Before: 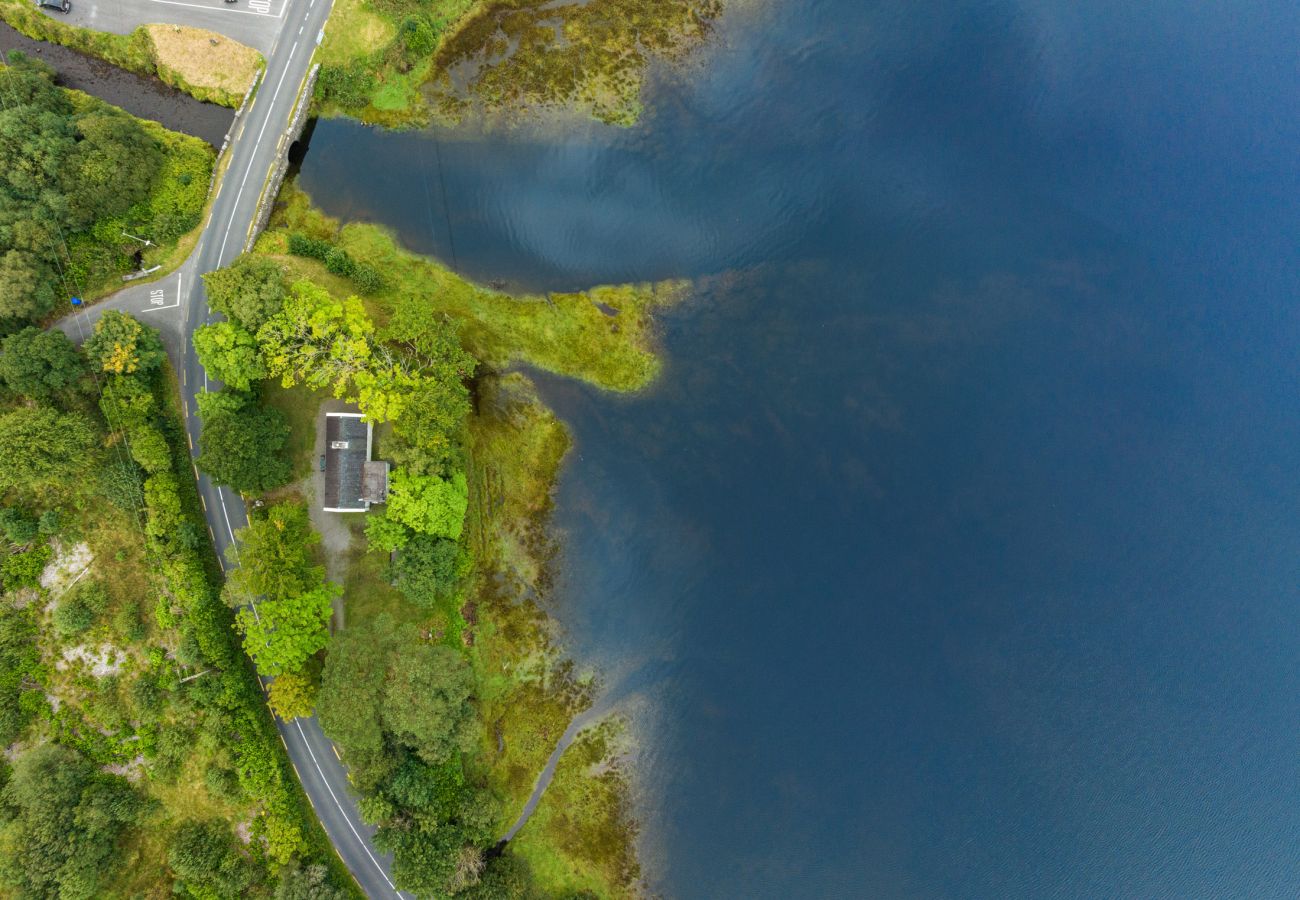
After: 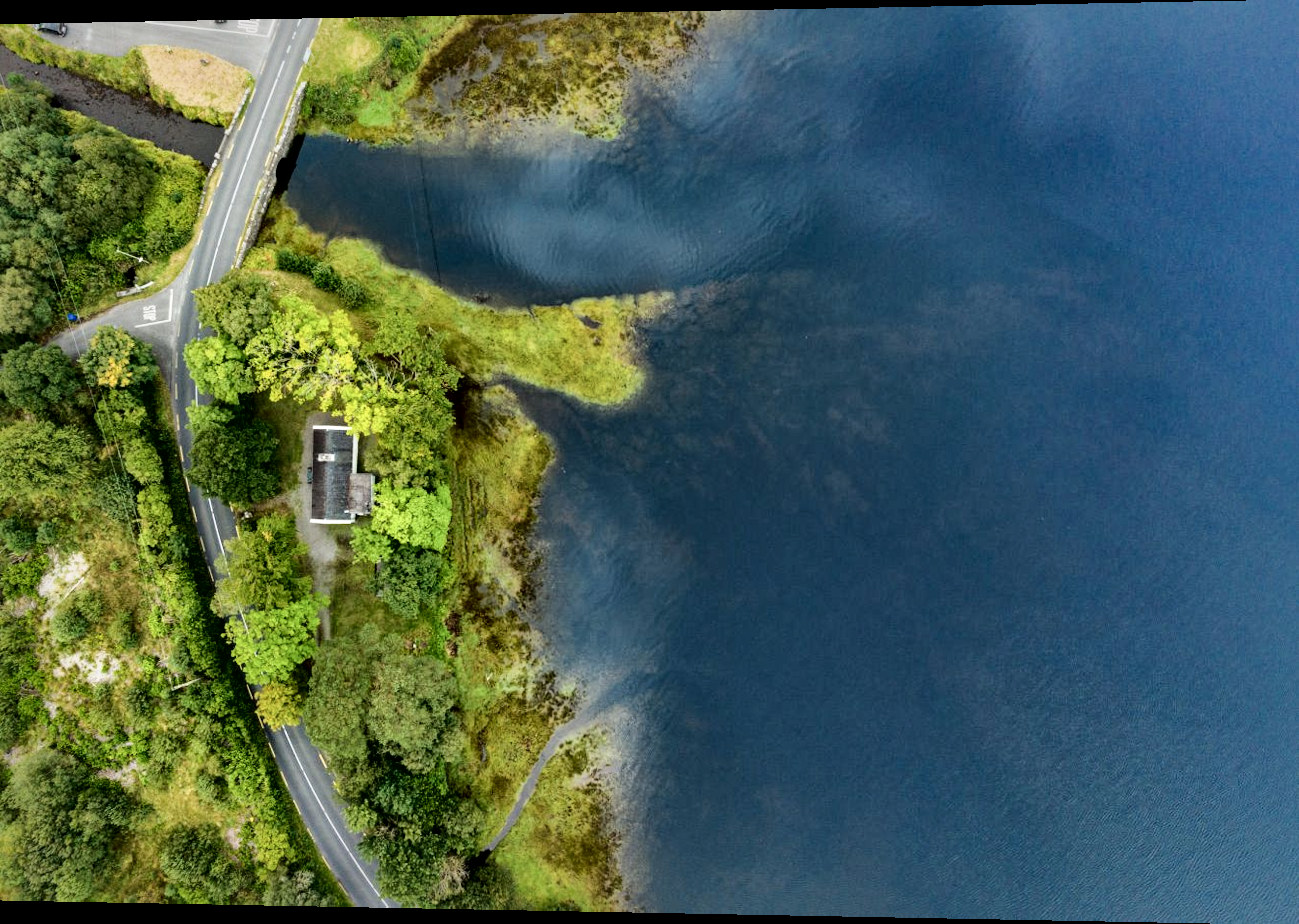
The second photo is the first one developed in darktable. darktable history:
local contrast: mode bilateral grid, contrast 44, coarseness 69, detail 214%, midtone range 0.2
rotate and perspective: lens shift (horizontal) -0.055, automatic cropping off
filmic rgb: black relative exposure -7.65 EV, white relative exposure 4.56 EV, hardness 3.61
